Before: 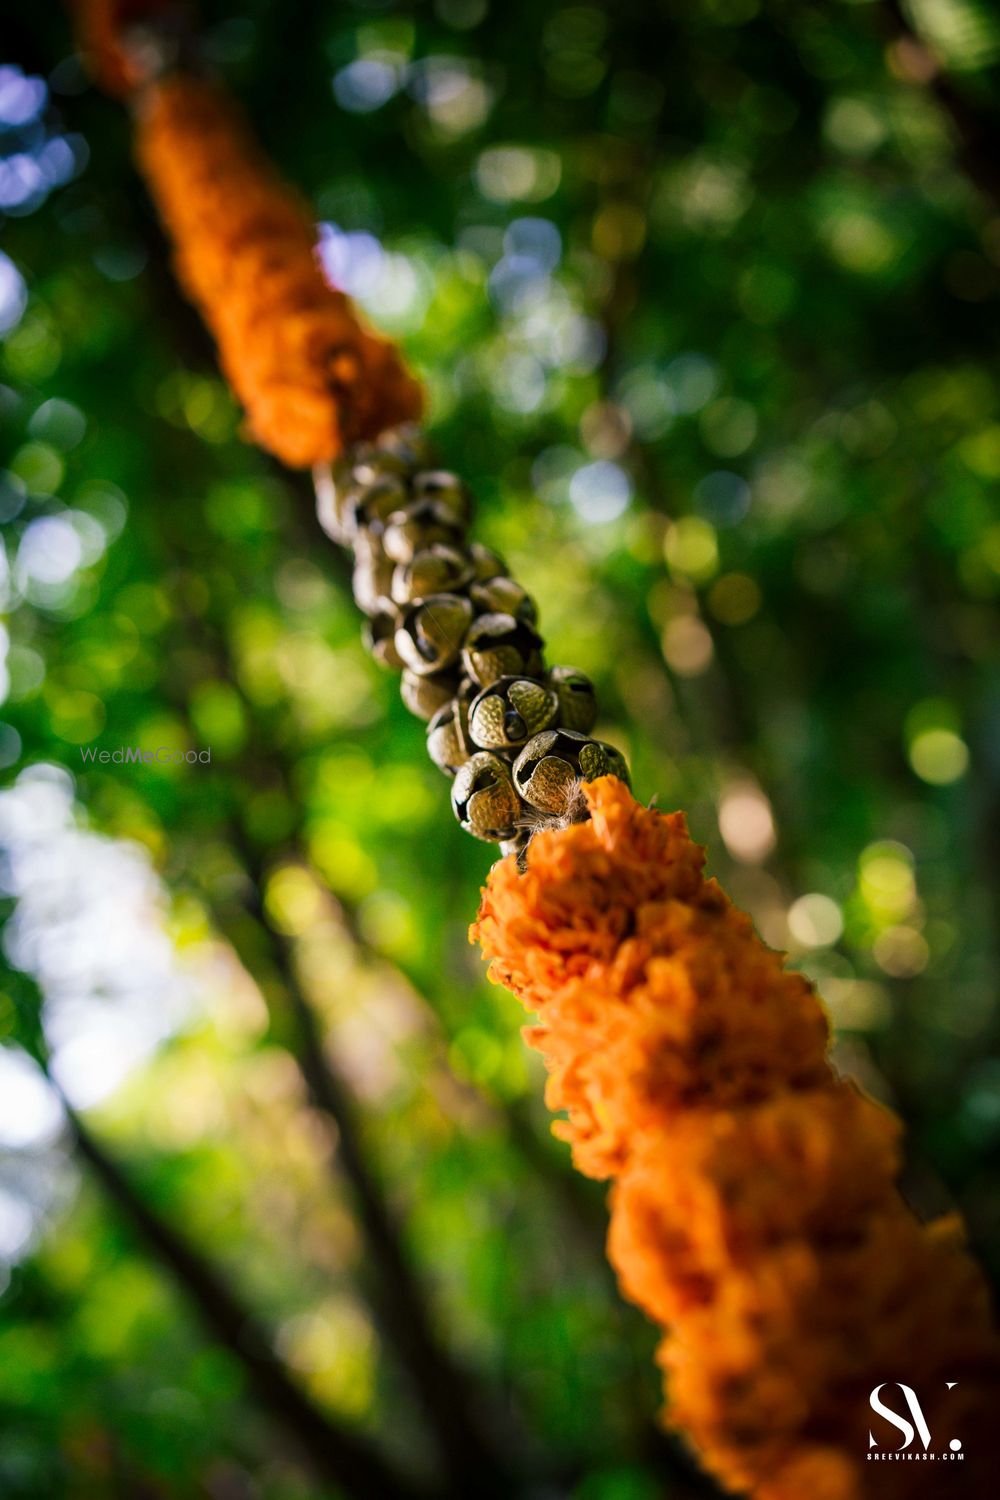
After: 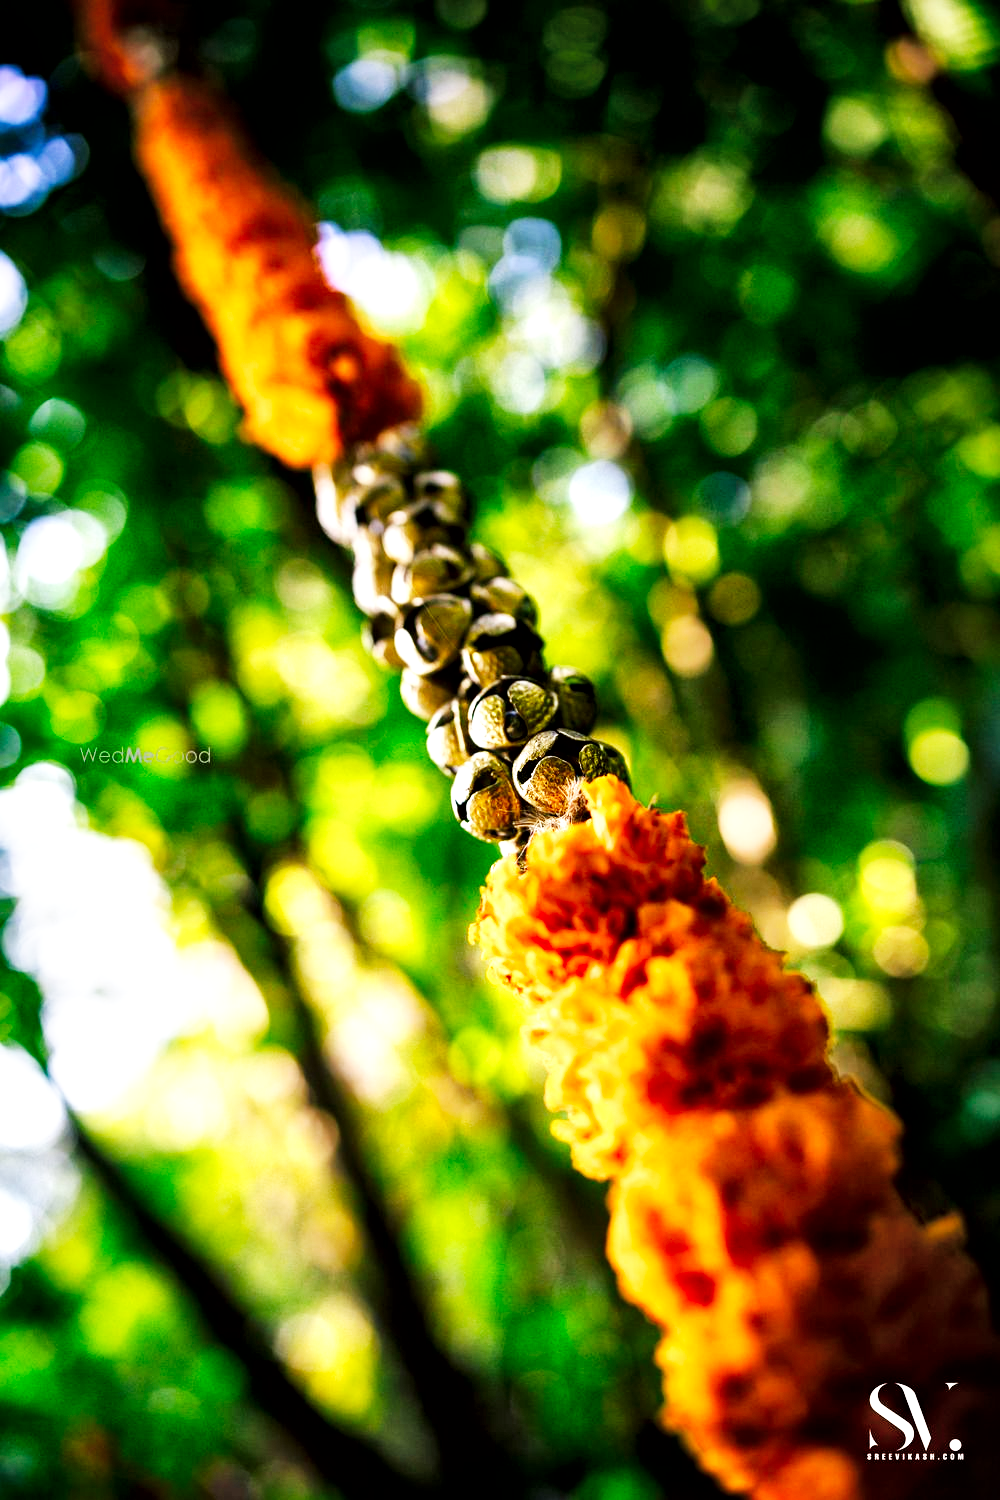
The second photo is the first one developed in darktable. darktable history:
base curve: curves: ch0 [(0, 0) (0.007, 0.004) (0.027, 0.03) (0.046, 0.07) (0.207, 0.54) (0.442, 0.872) (0.673, 0.972) (1, 1)], preserve colors none
local contrast: mode bilateral grid, contrast 21, coarseness 50, detail 172%, midtone range 0.2
